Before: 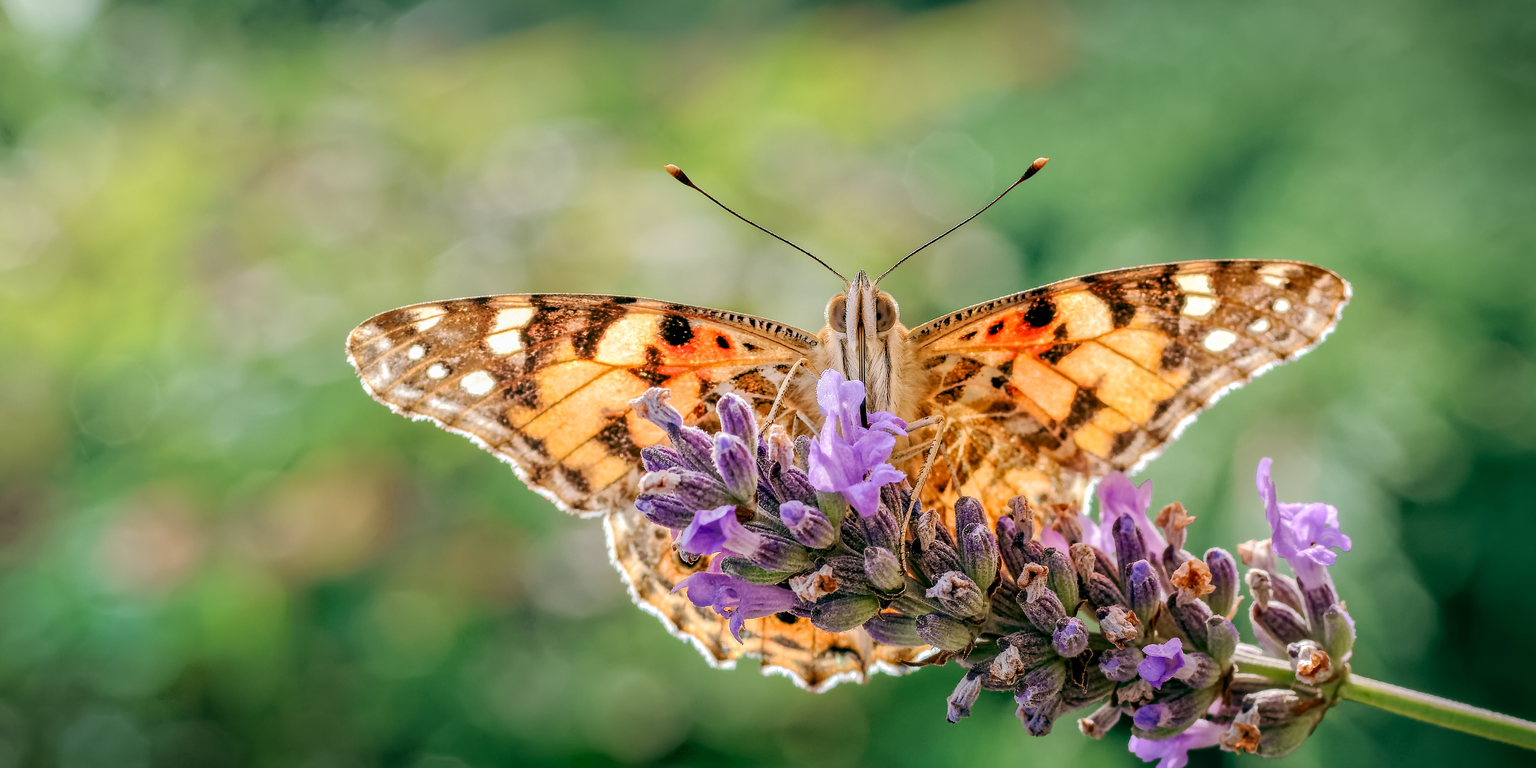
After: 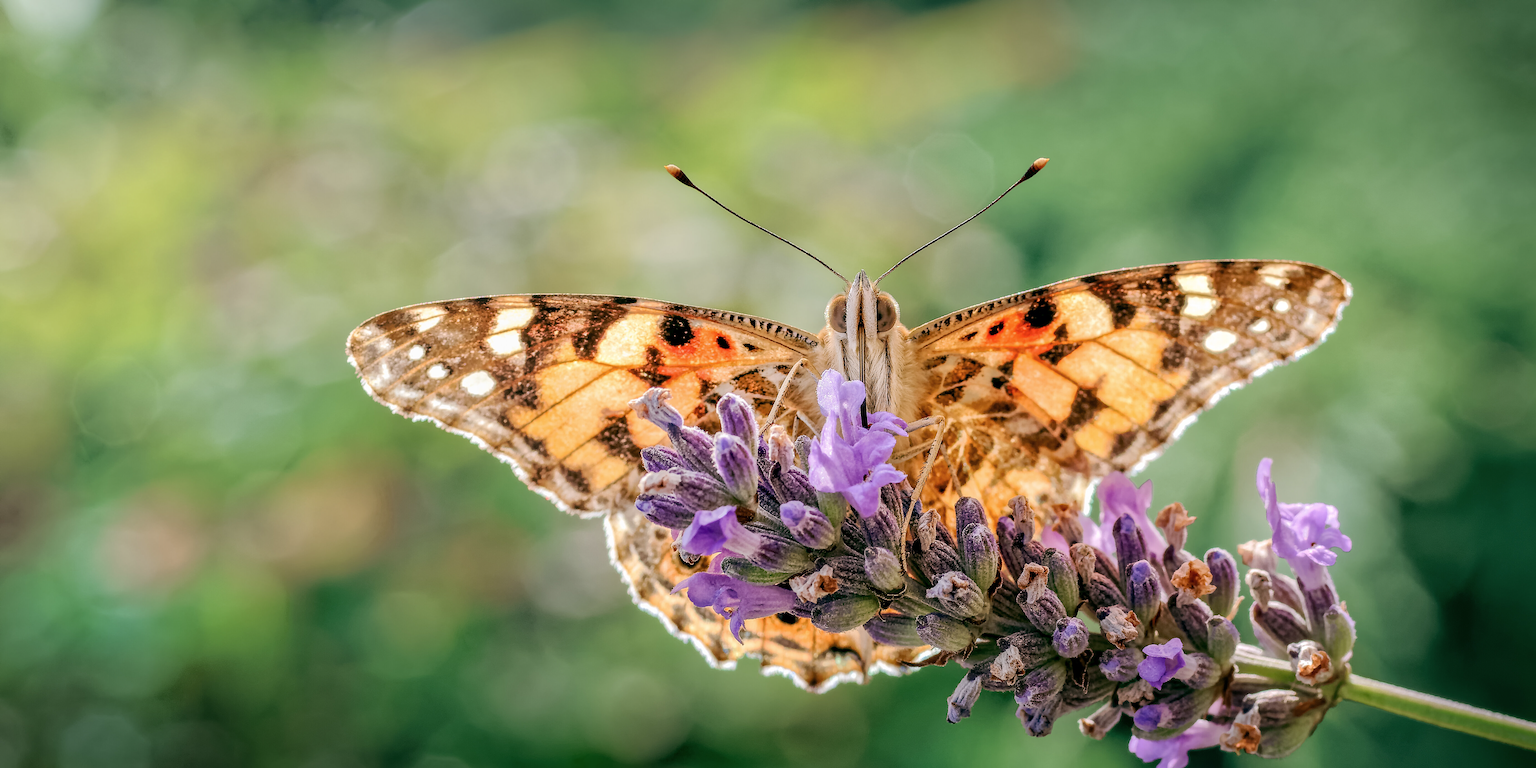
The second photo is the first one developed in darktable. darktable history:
contrast brightness saturation: saturation -0.082
